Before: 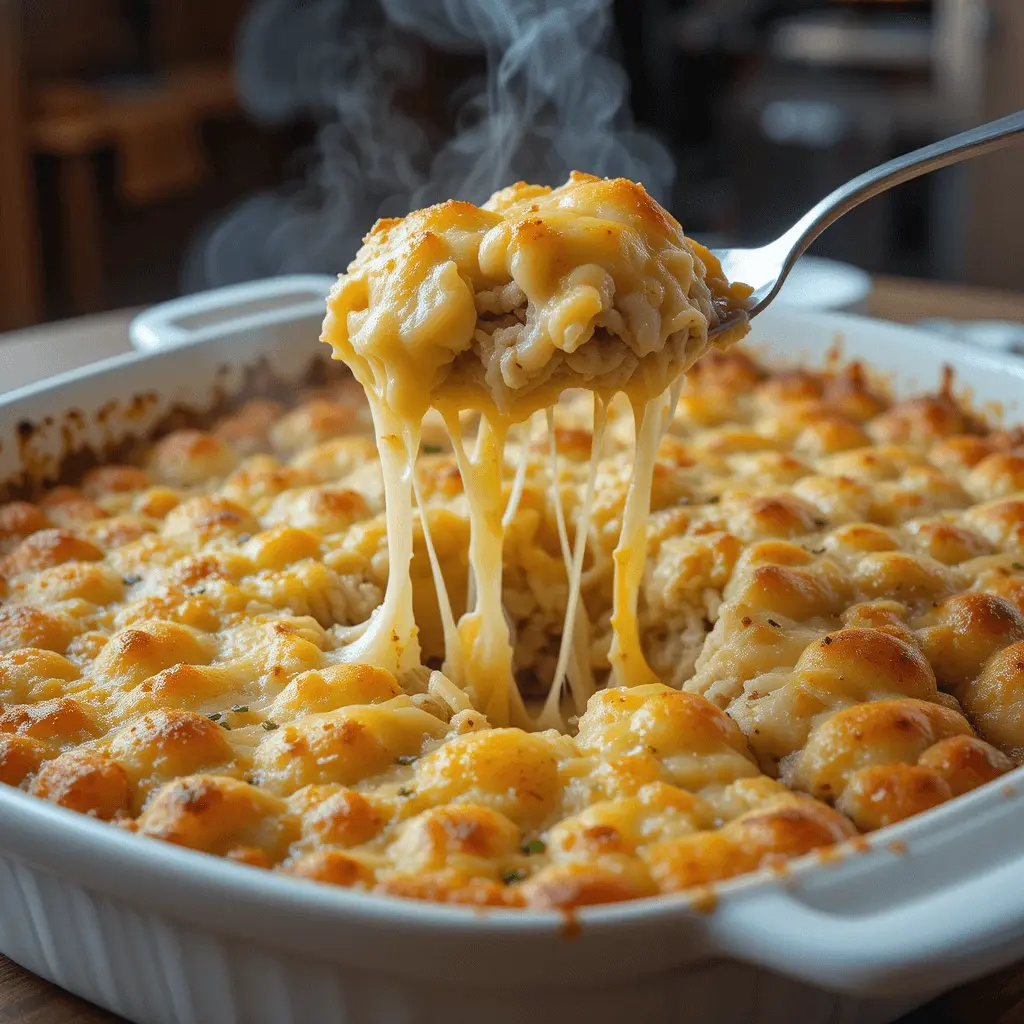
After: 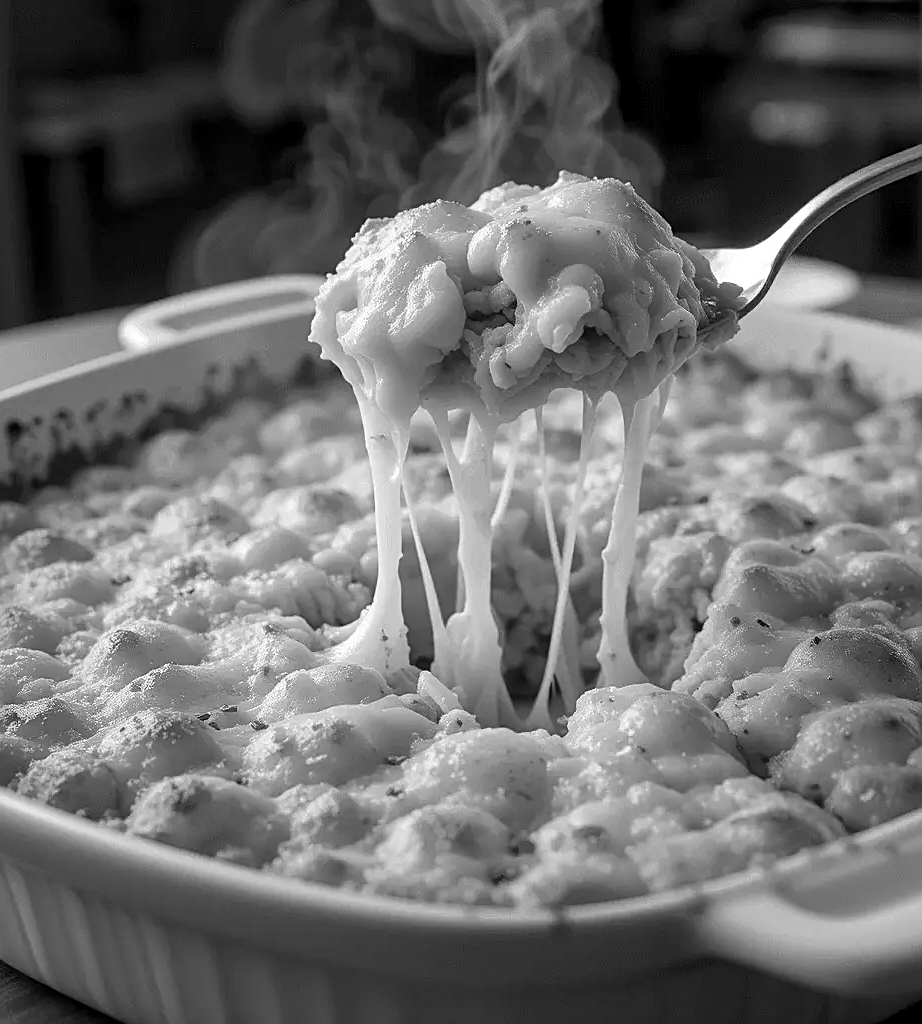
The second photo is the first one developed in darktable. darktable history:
sharpen: on, module defaults
levels: levels [0.016, 0.492, 0.969]
color balance: mode lift, gamma, gain (sRGB), lift [0.97, 1, 1, 1], gamma [1.03, 1, 1, 1]
crop and rotate: left 1.088%, right 8.807%
monochrome: a 32, b 64, size 2.3
